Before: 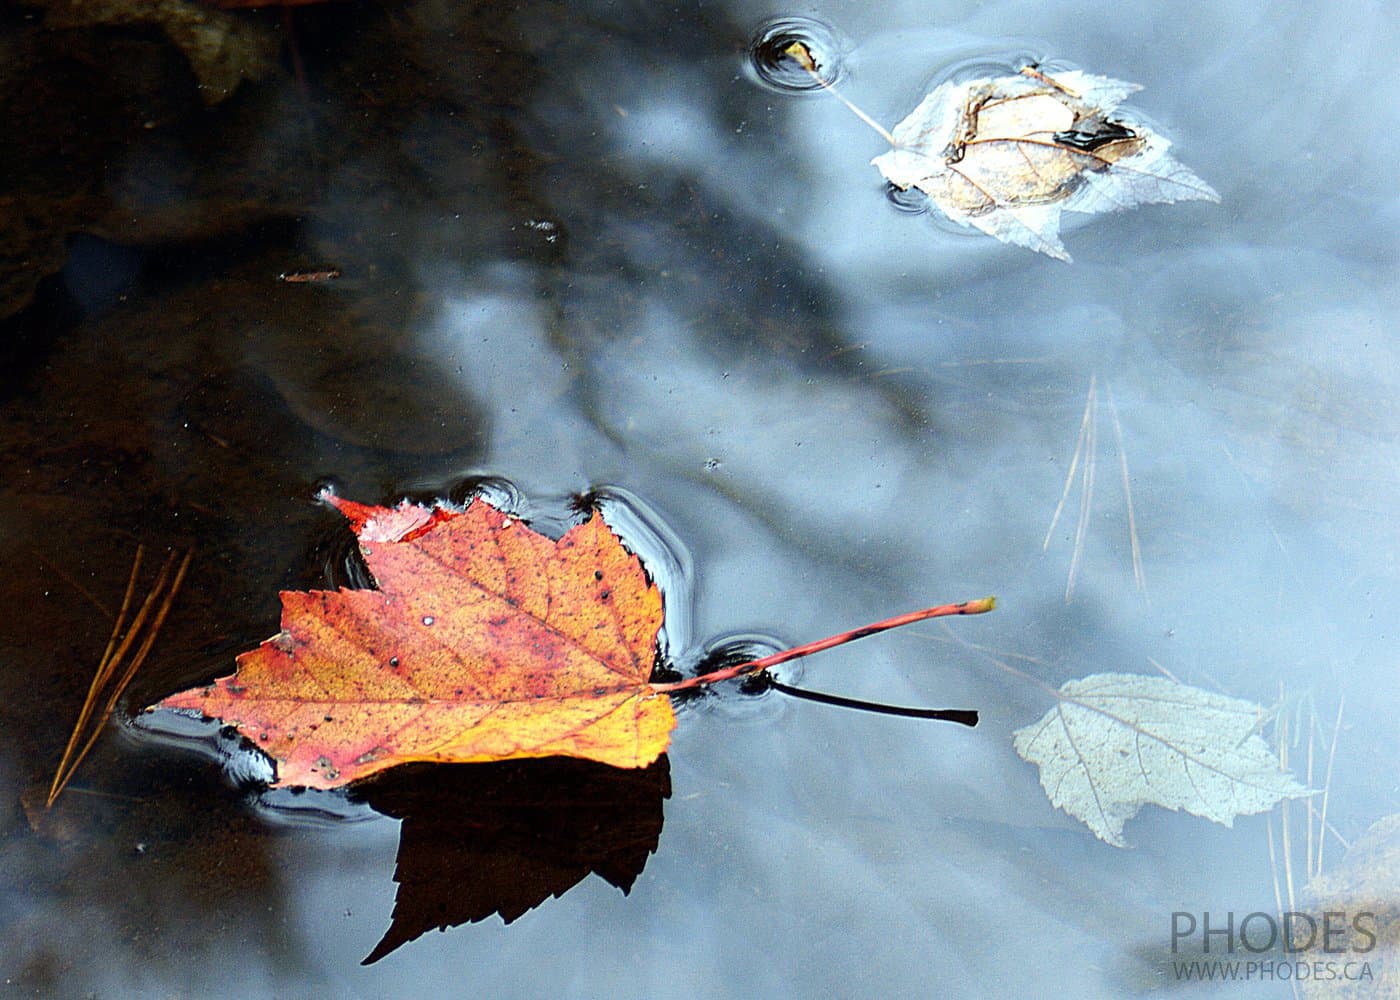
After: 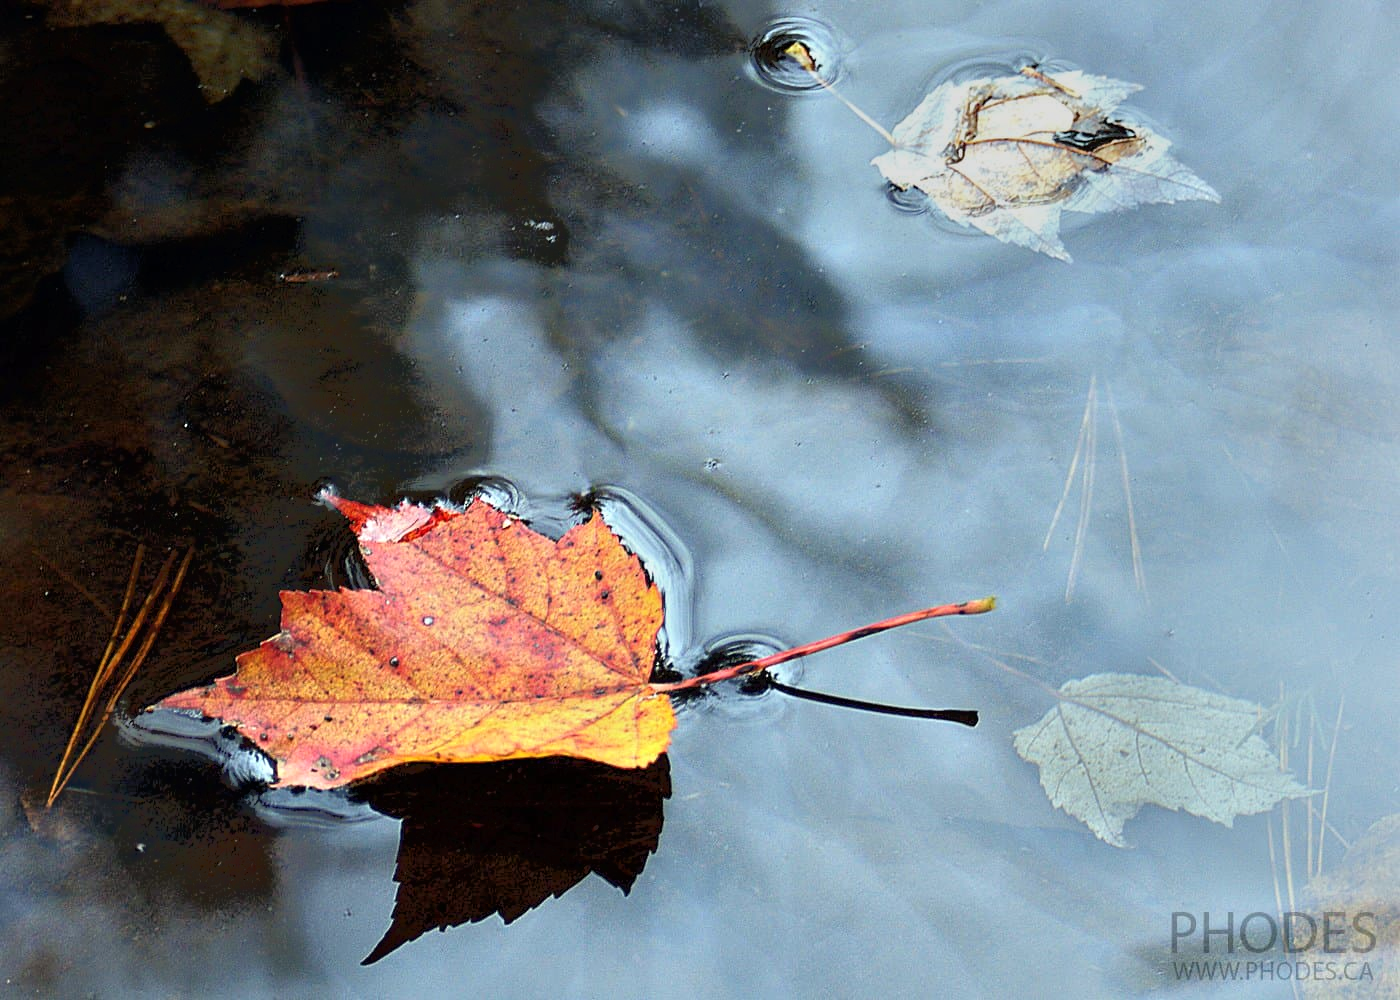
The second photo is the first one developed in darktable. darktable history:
tone equalizer: -7 EV -0.645 EV, -6 EV 1.02 EV, -5 EV -0.447 EV, -4 EV 0.442 EV, -3 EV 0.412 EV, -2 EV 0.169 EV, -1 EV -0.133 EV, +0 EV -0.369 EV
